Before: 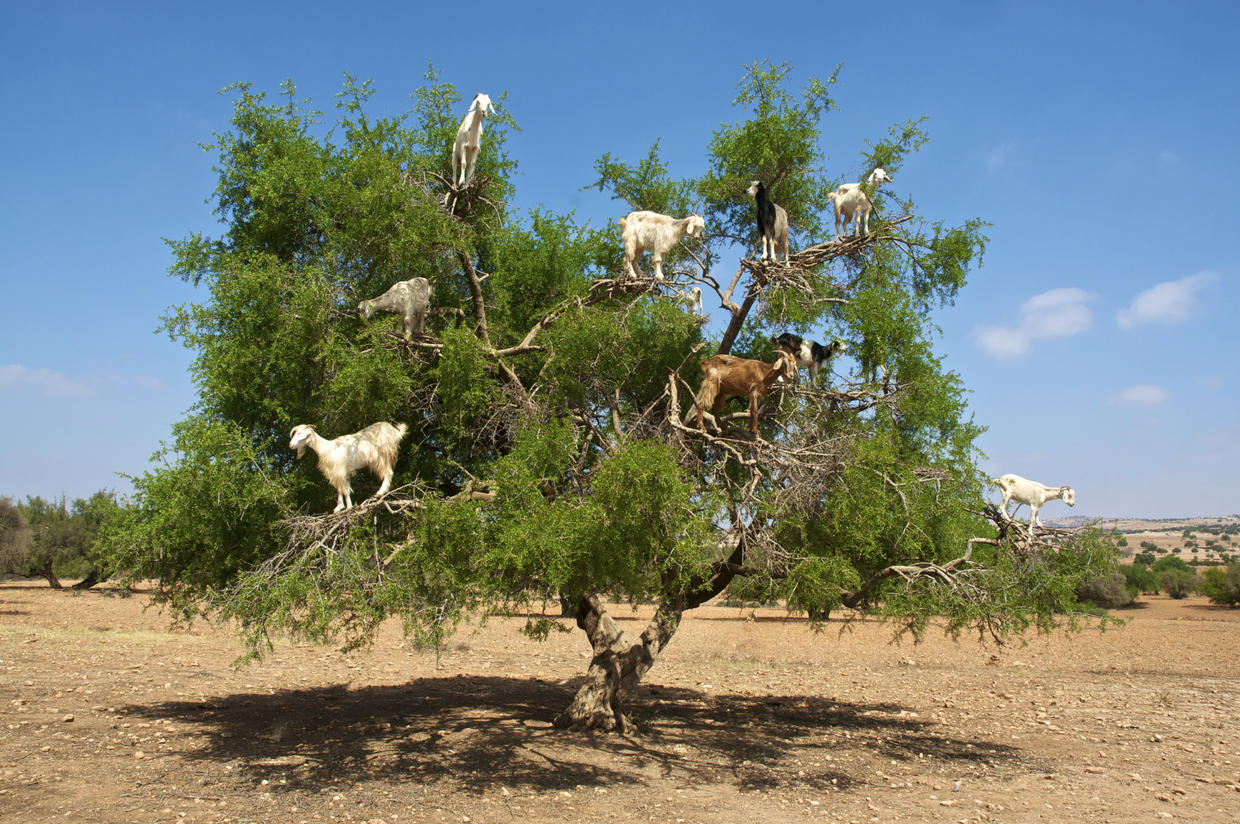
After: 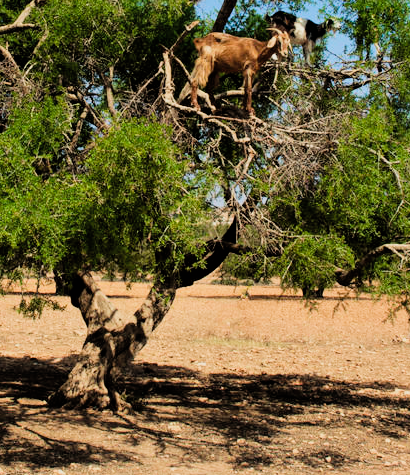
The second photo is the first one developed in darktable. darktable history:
crop: left 40.878%, top 39.176%, right 25.993%, bottom 3.081%
contrast brightness saturation: contrast 0.03, brightness 0.06, saturation 0.13
filmic rgb: black relative exposure -5 EV, hardness 2.88, contrast 1.3, highlights saturation mix -30%
